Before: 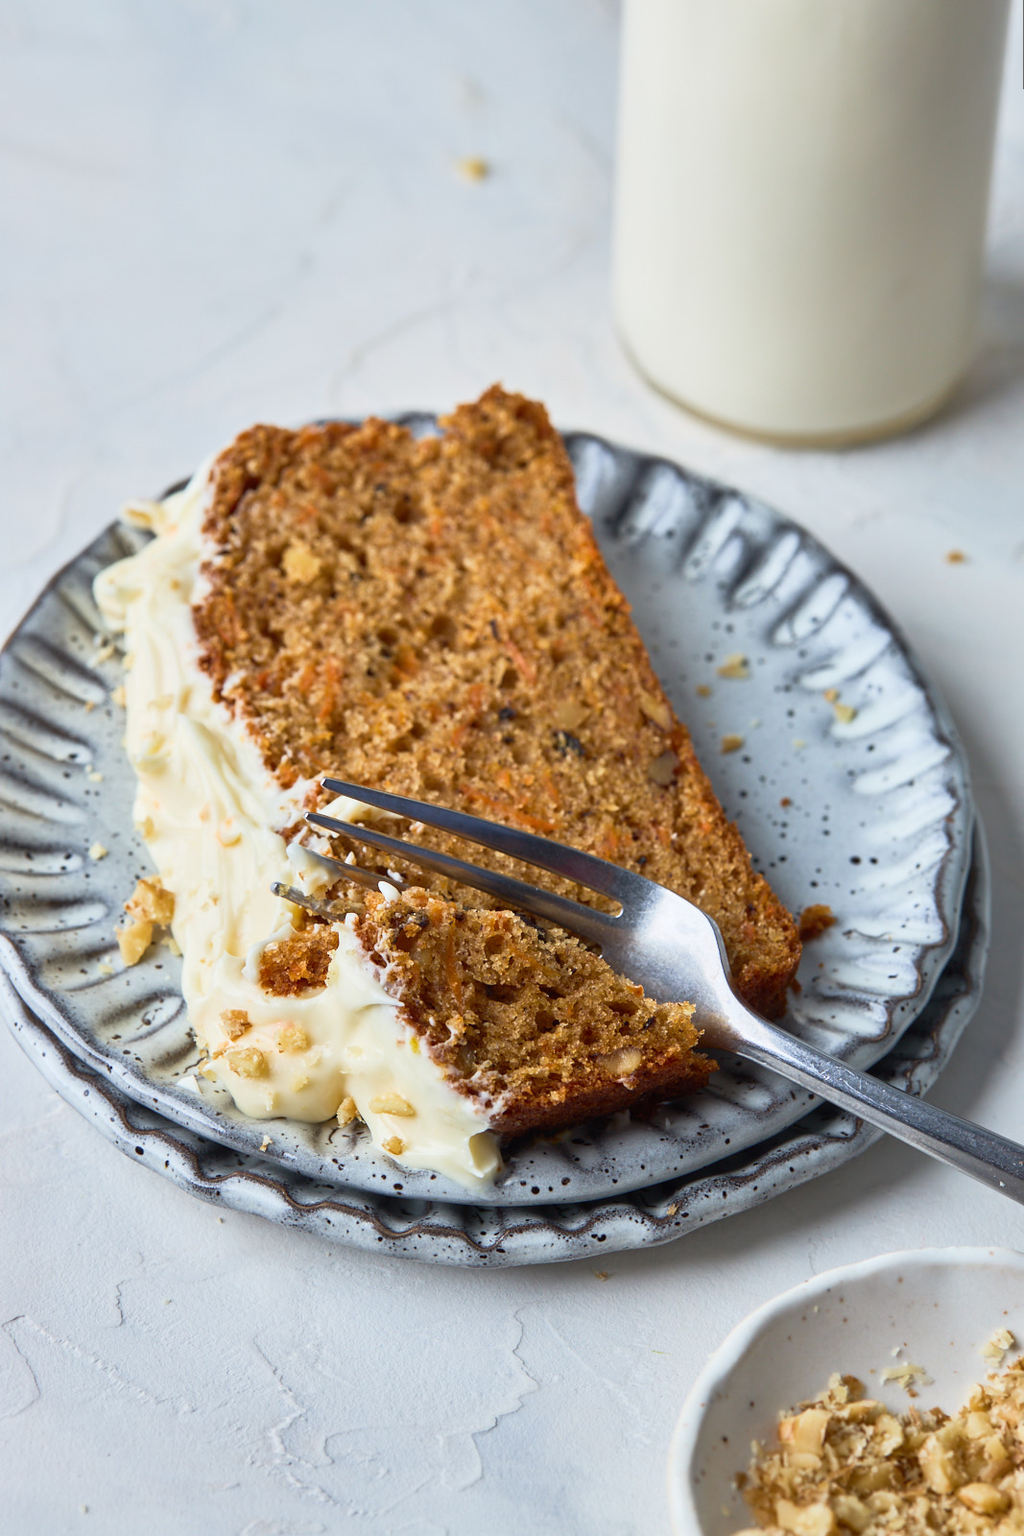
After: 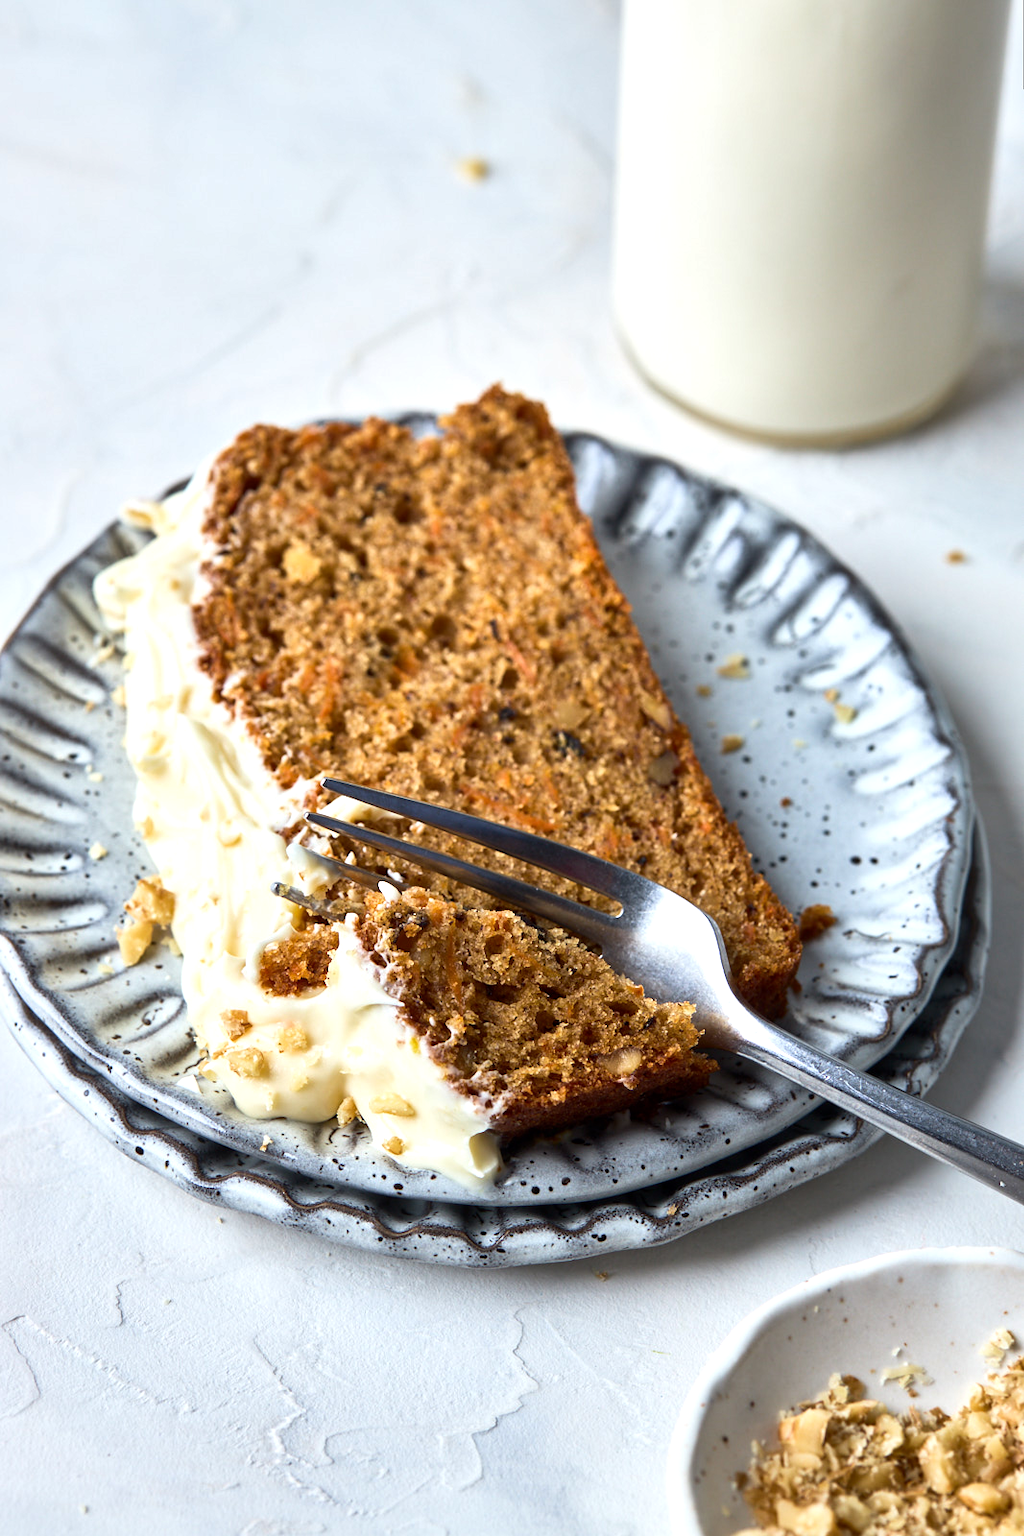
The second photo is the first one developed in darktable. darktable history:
tone equalizer: -8 EV -0.417 EV, -7 EV -0.389 EV, -6 EV -0.333 EV, -5 EV -0.222 EV, -3 EV 0.222 EV, -2 EV 0.333 EV, -1 EV 0.389 EV, +0 EV 0.417 EV, edges refinement/feathering 500, mask exposure compensation -1.57 EV, preserve details no
local contrast: mode bilateral grid, contrast 20, coarseness 50, detail 120%, midtone range 0.2
